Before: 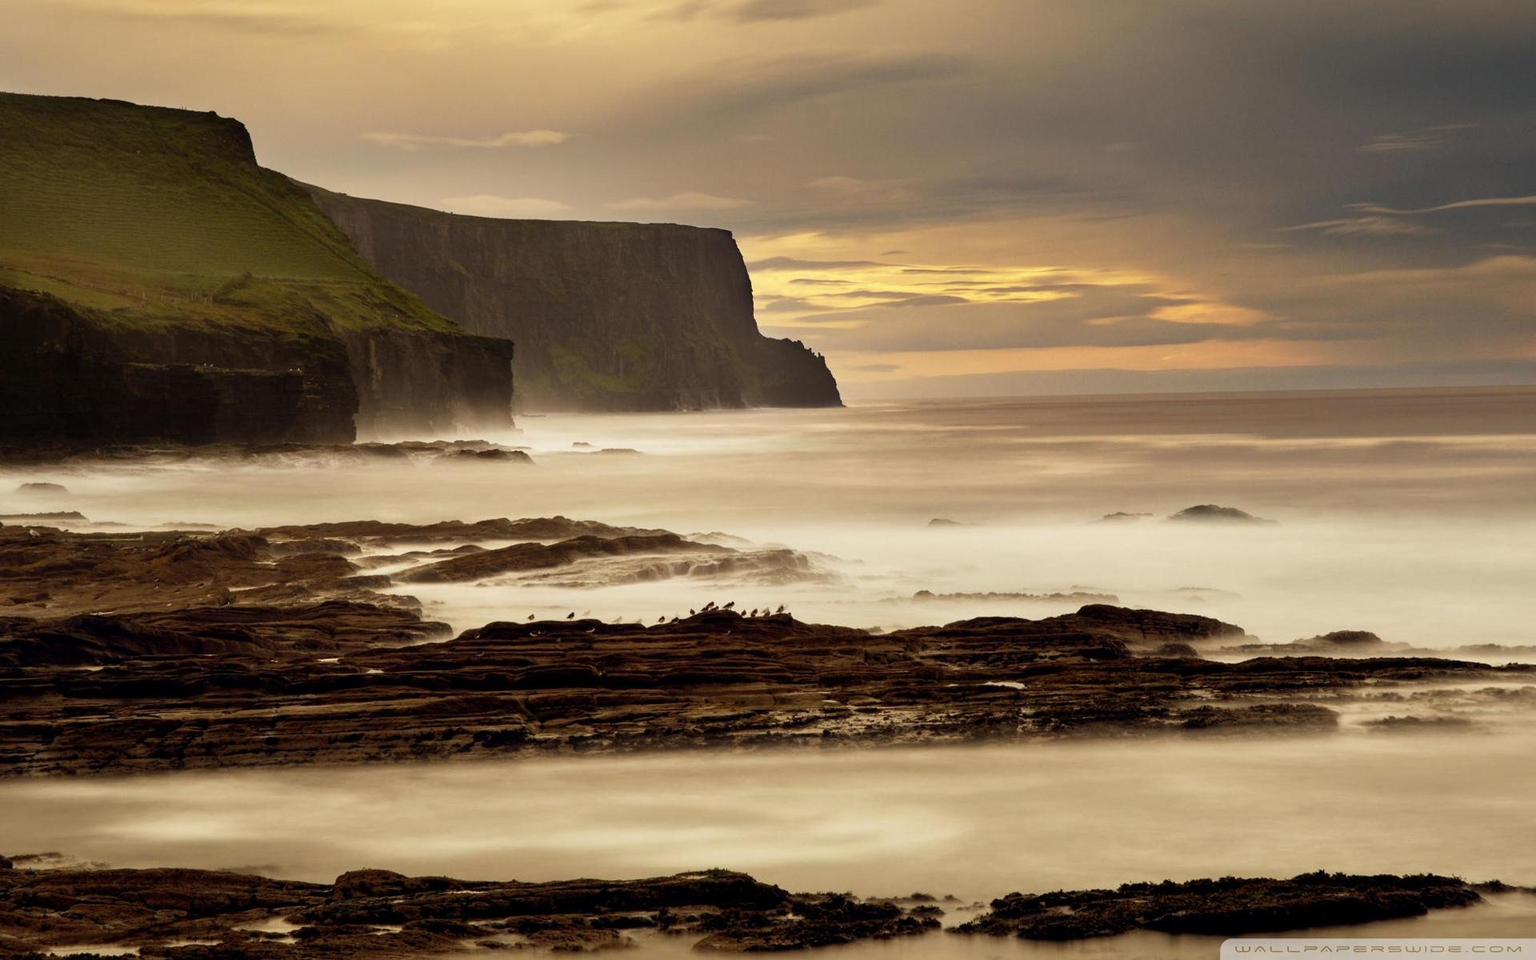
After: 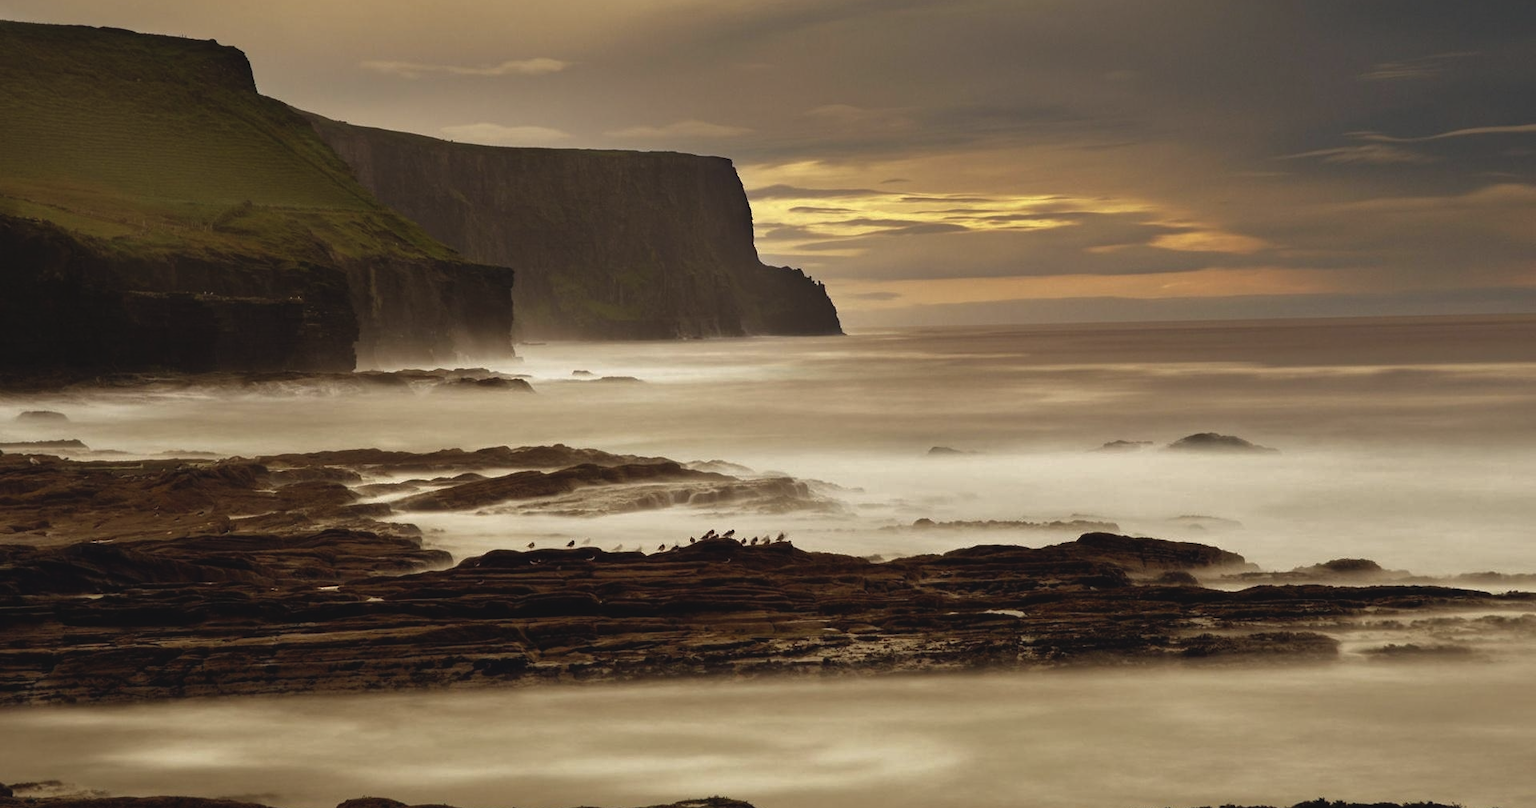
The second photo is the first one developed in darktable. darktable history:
crop: top 7.571%, bottom 8.117%
base curve: curves: ch0 [(0, 0) (0.595, 0.418) (1, 1)]
exposure: black level correction -0.009, exposure 0.069 EV, compensate highlight preservation false
